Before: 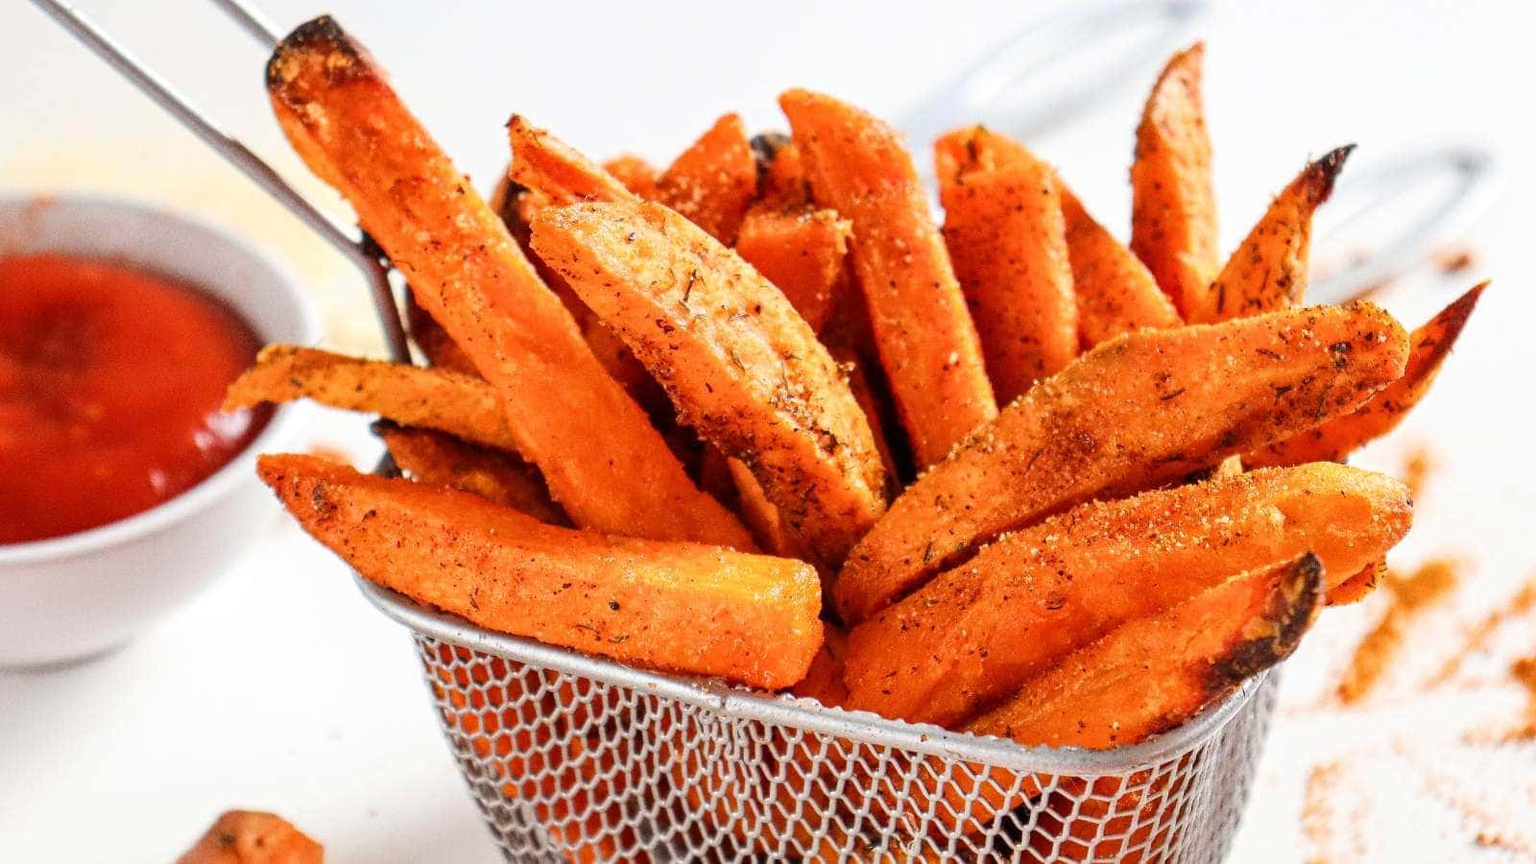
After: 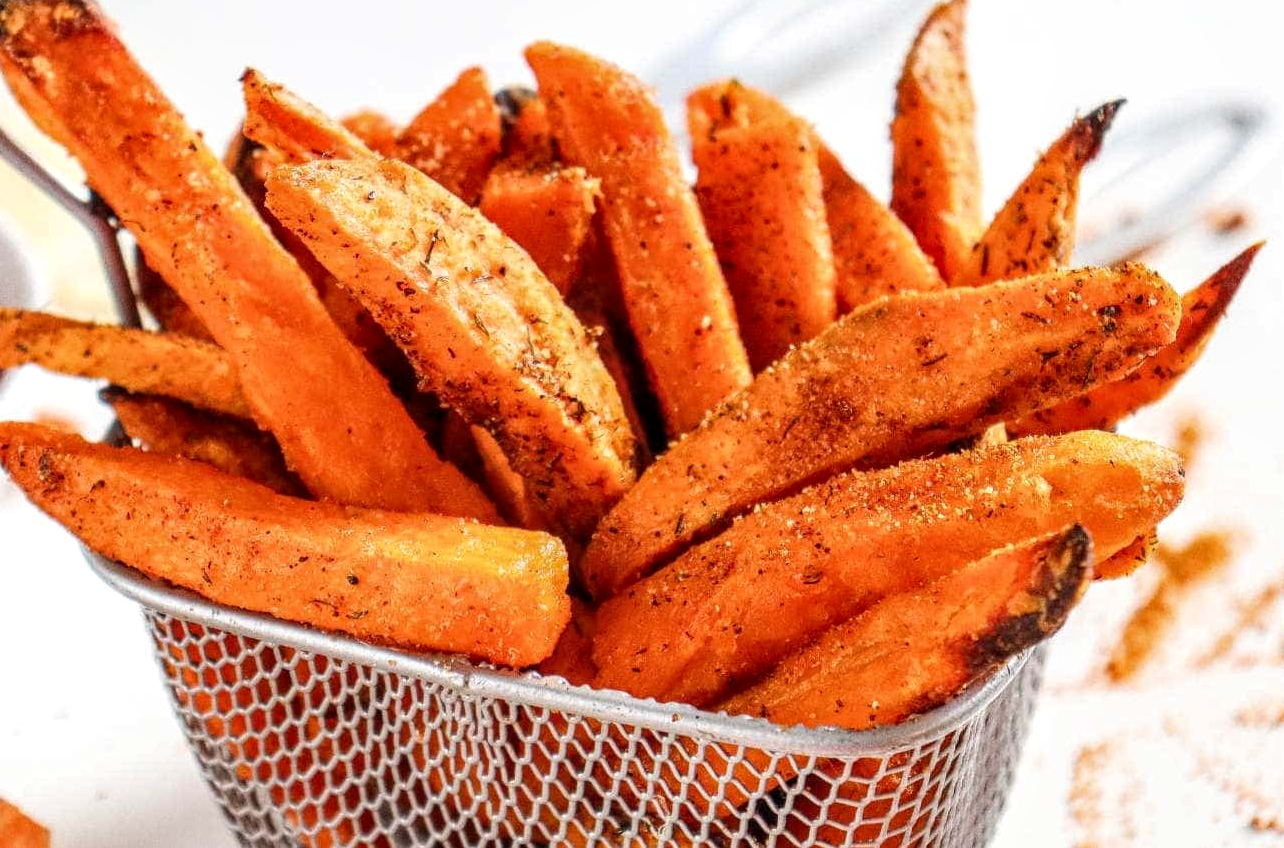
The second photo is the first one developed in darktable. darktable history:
local contrast: on, module defaults
crop and rotate: left 17.959%, top 5.771%, right 1.742%
